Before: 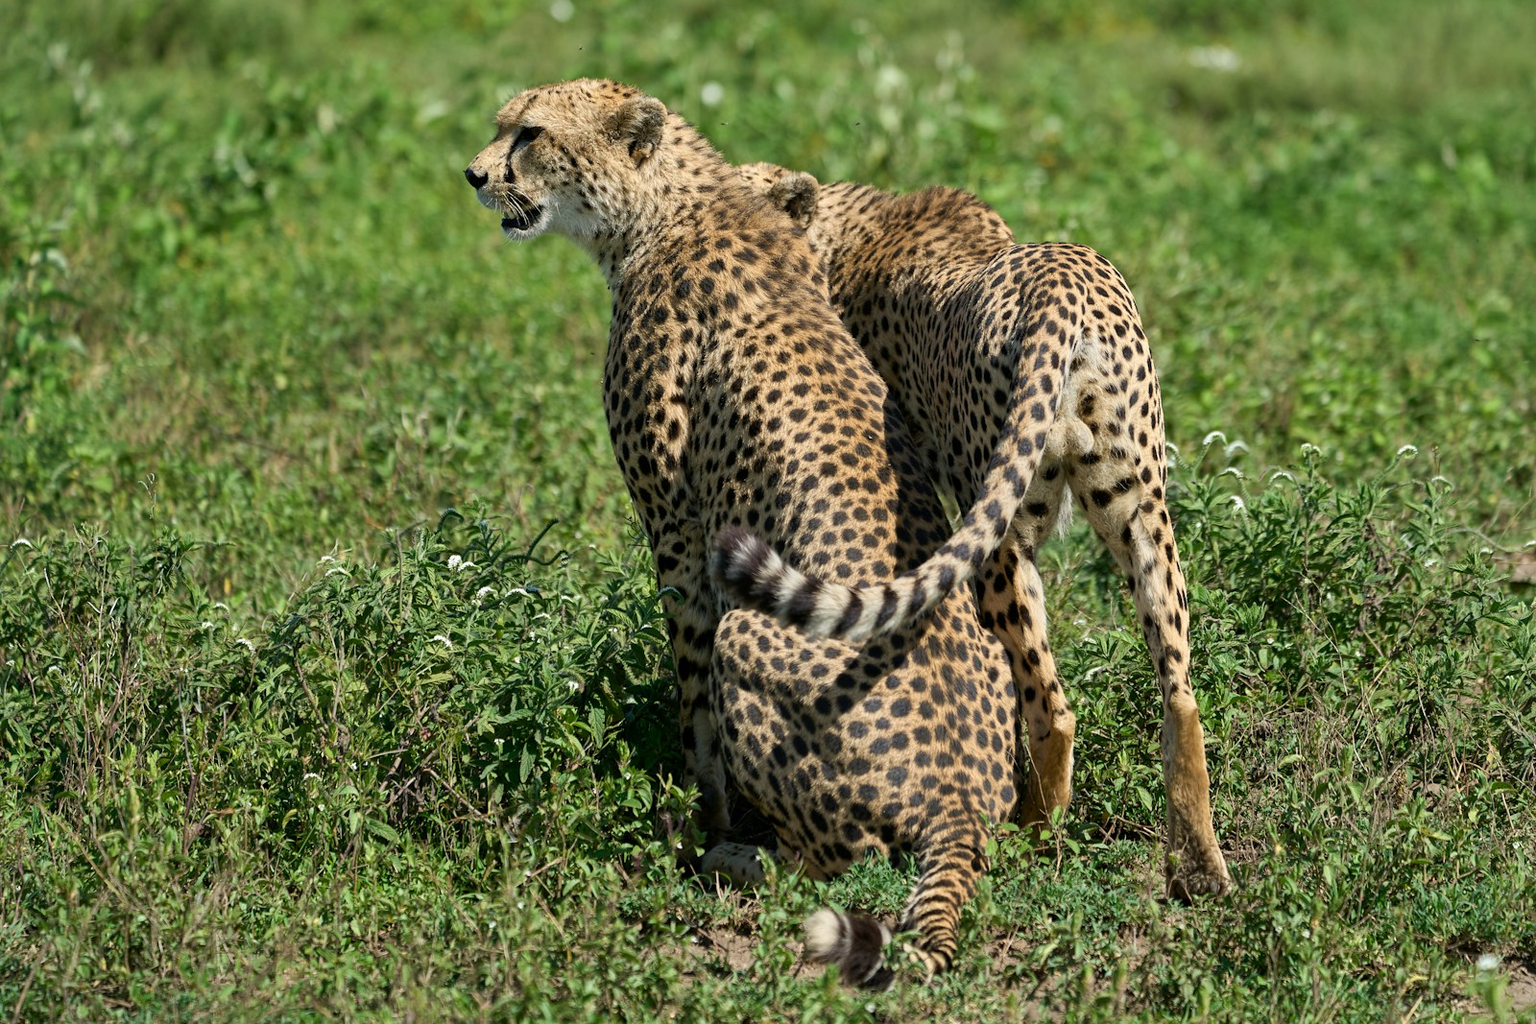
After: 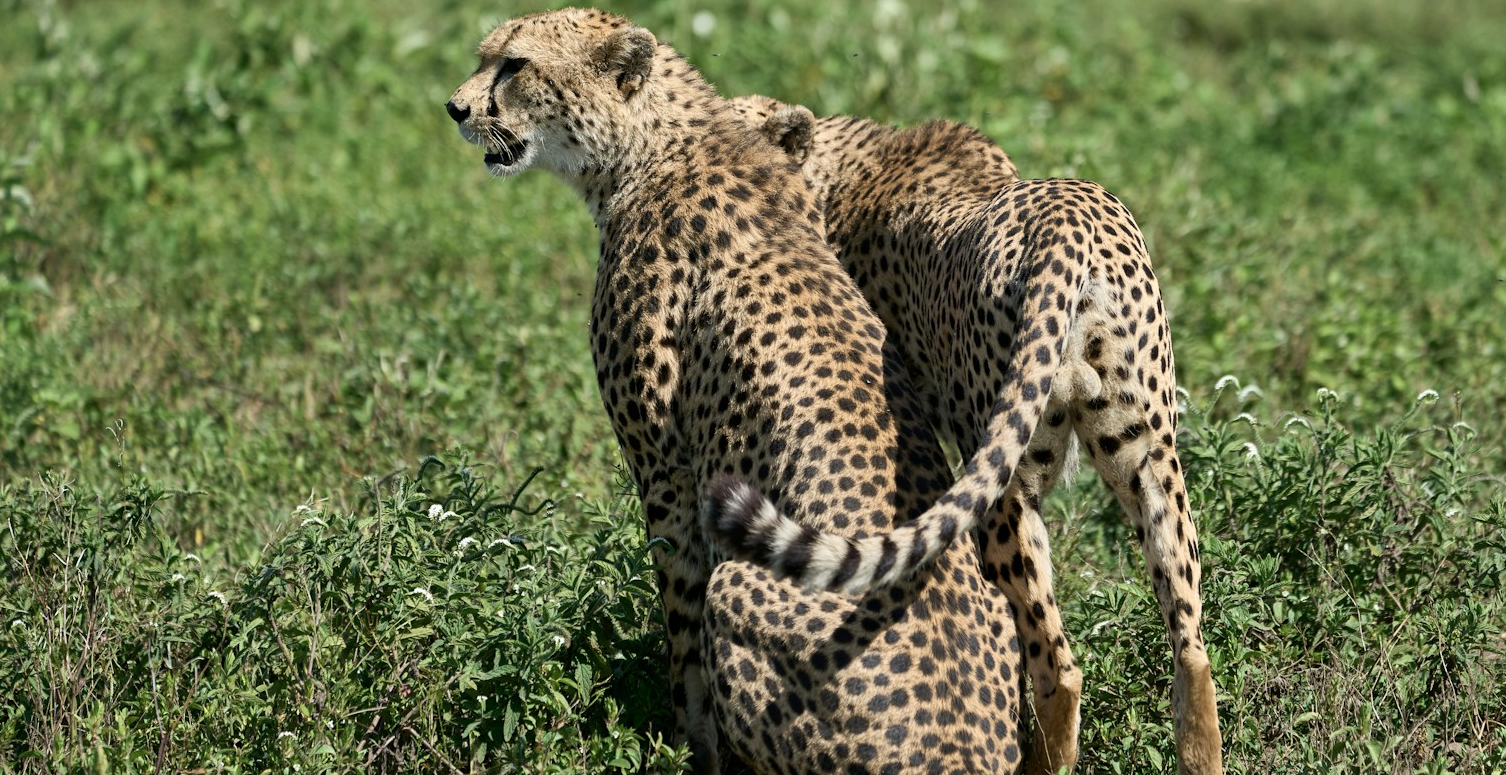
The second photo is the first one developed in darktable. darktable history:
contrast brightness saturation: contrast 0.109, saturation -0.166
crop: left 2.43%, top 7.008%, right 3.411%, bottom 20.28%
